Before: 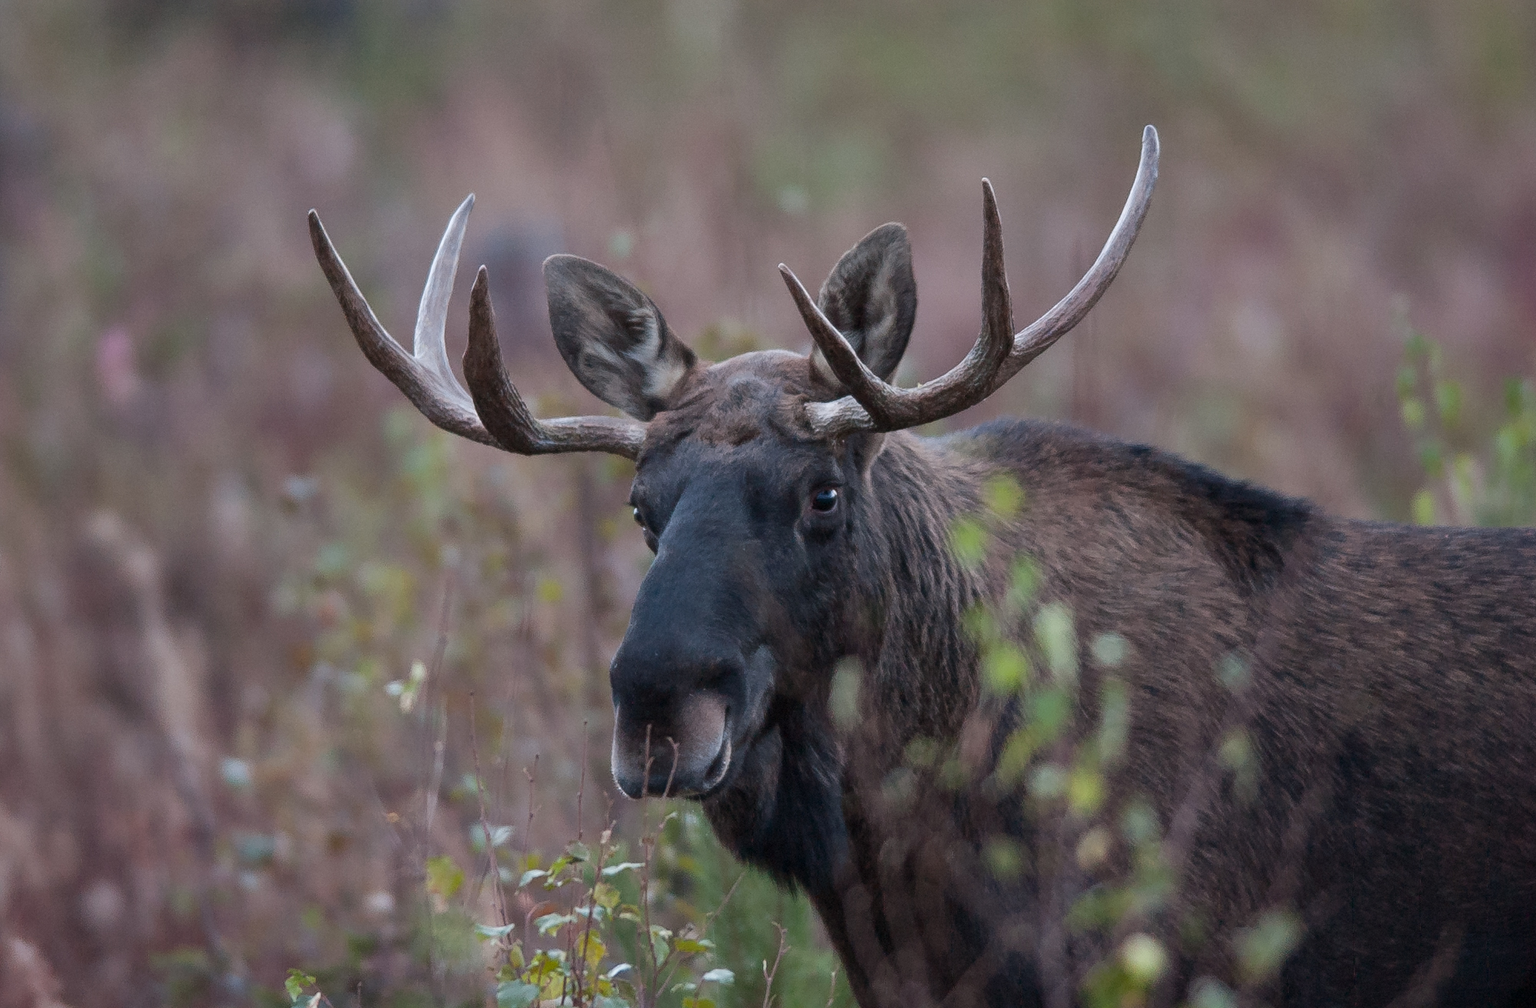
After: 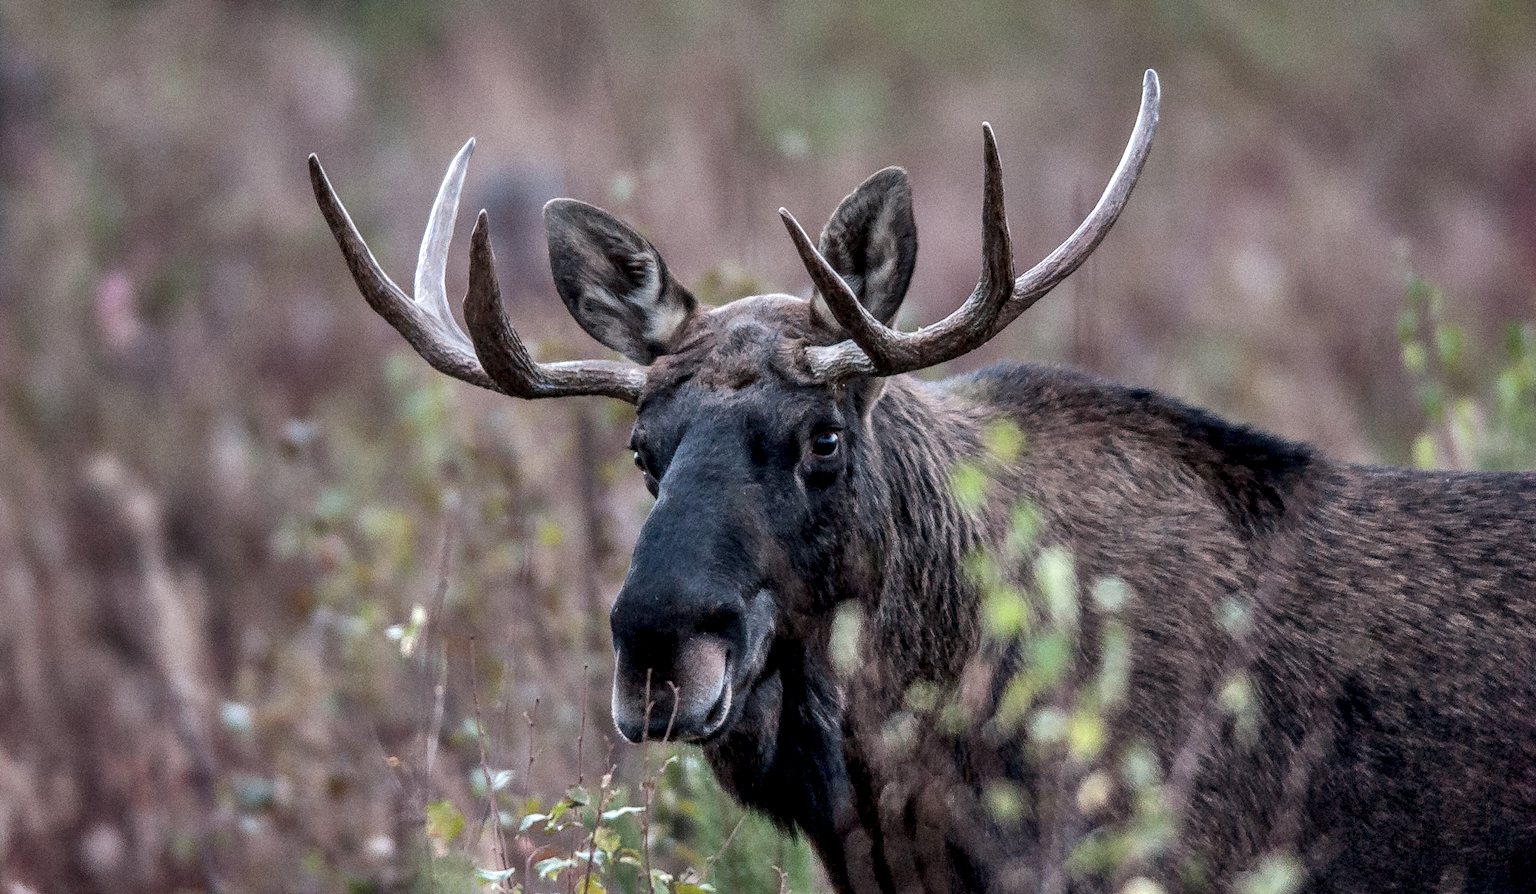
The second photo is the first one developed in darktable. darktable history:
crop and rotate: top 5.609%, bottom 5.609%
grain: coarseness 0.09 ISO
shadows and highlights: shadows 52.42, soften with gaussian
local contrast: highlights 12%, shadows 38%, detail 183%, midtone range 0.471
bloom: threshold 82.5%, strength 16.25%
